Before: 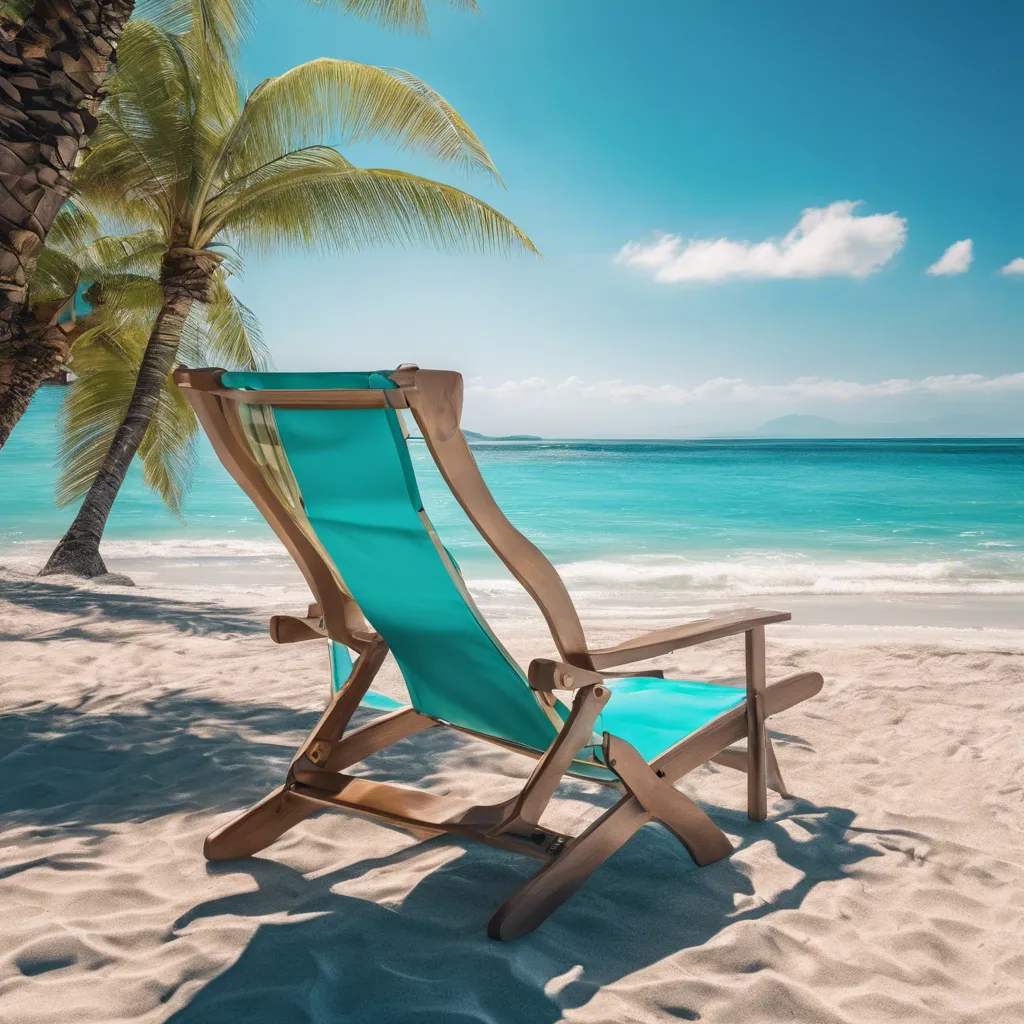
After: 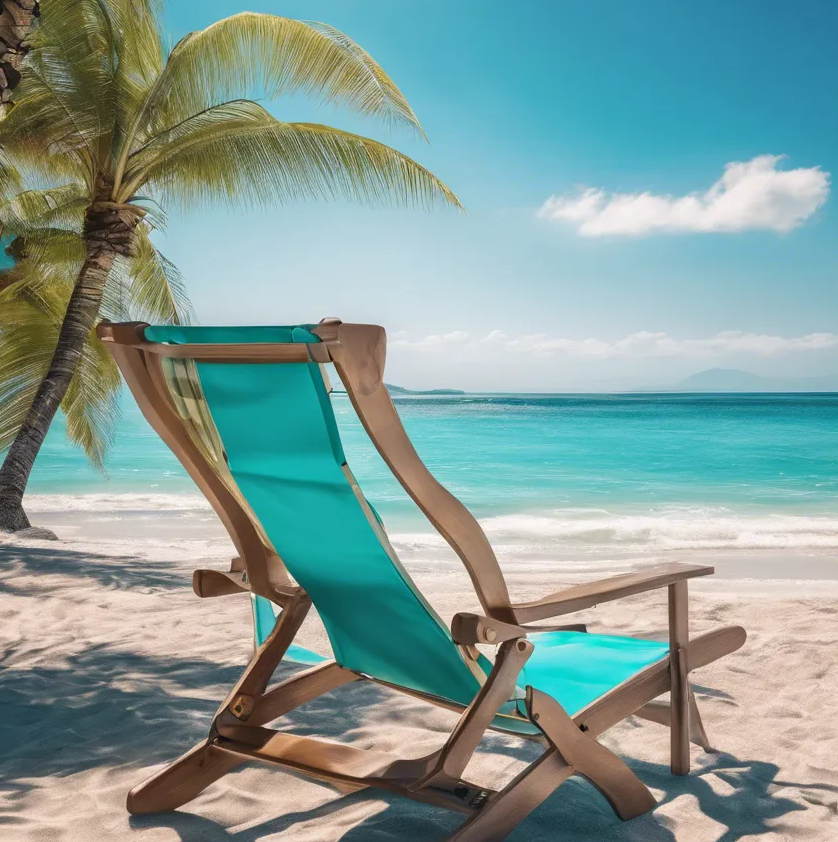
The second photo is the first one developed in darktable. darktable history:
crop and rotate: left 7.528%, top 4.562%, right 10.593%, bottom 13.188%
